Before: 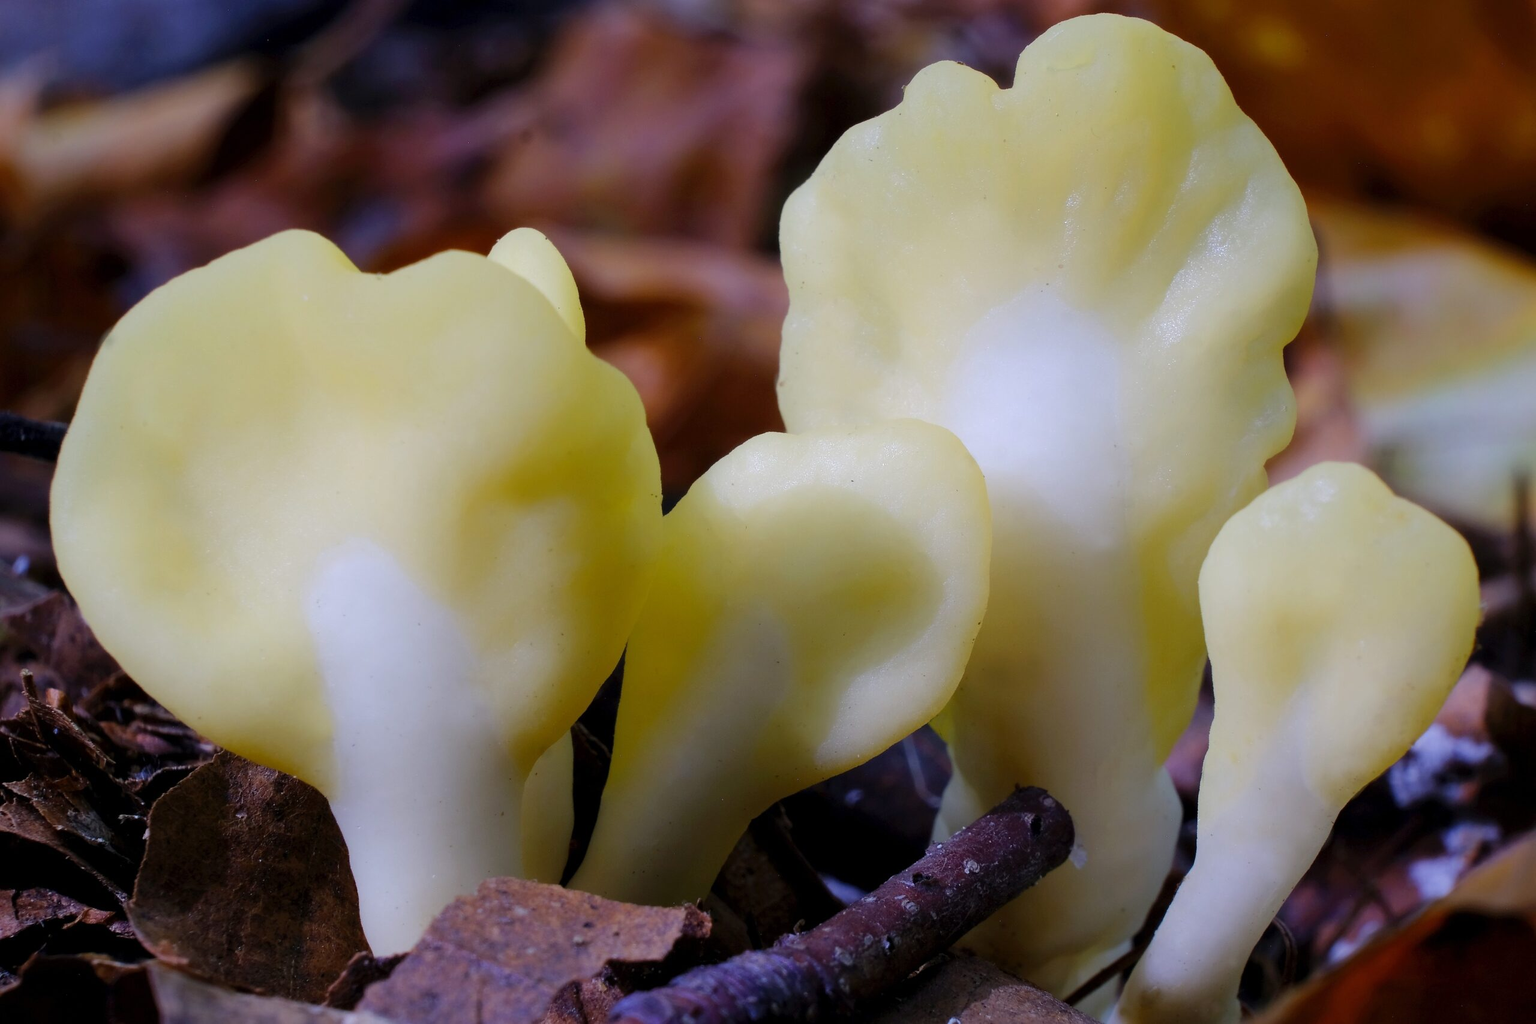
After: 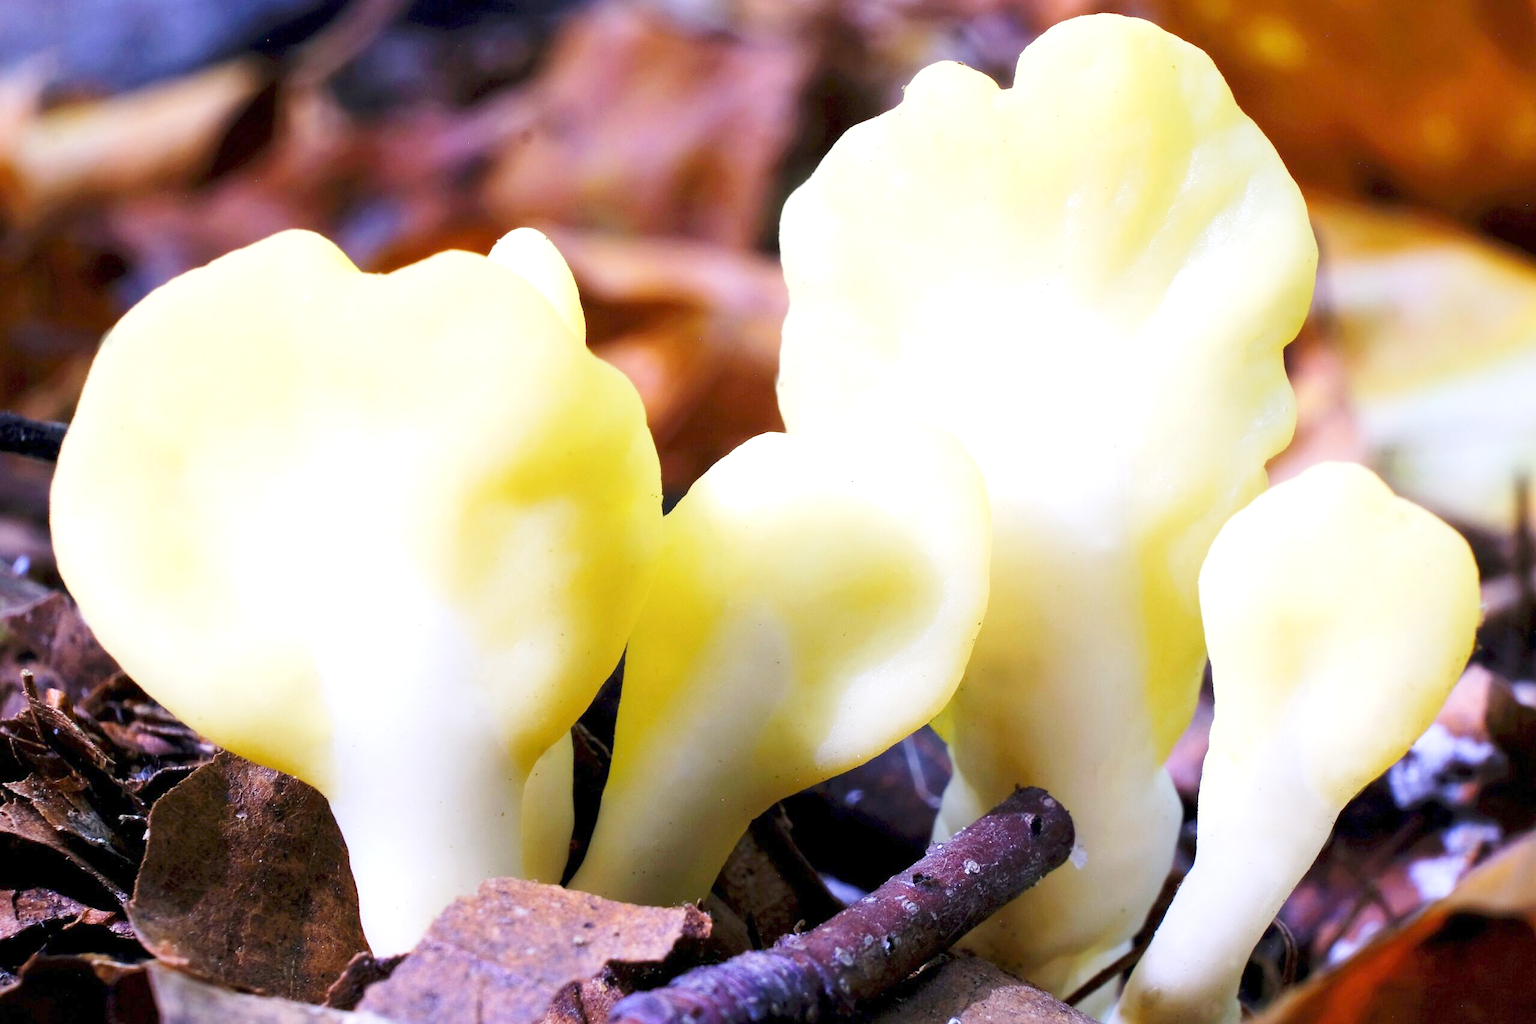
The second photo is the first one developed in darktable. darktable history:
exposure: exposure 1.25 EV, compensate exposure bias true, compensate highlight preservation false
base curve: curves: ch0 [(0, 0) (0.204, 0.334) (0.55, 0.733) (1, 1)], preserve colors none
tone equalizer: on, module defaults
